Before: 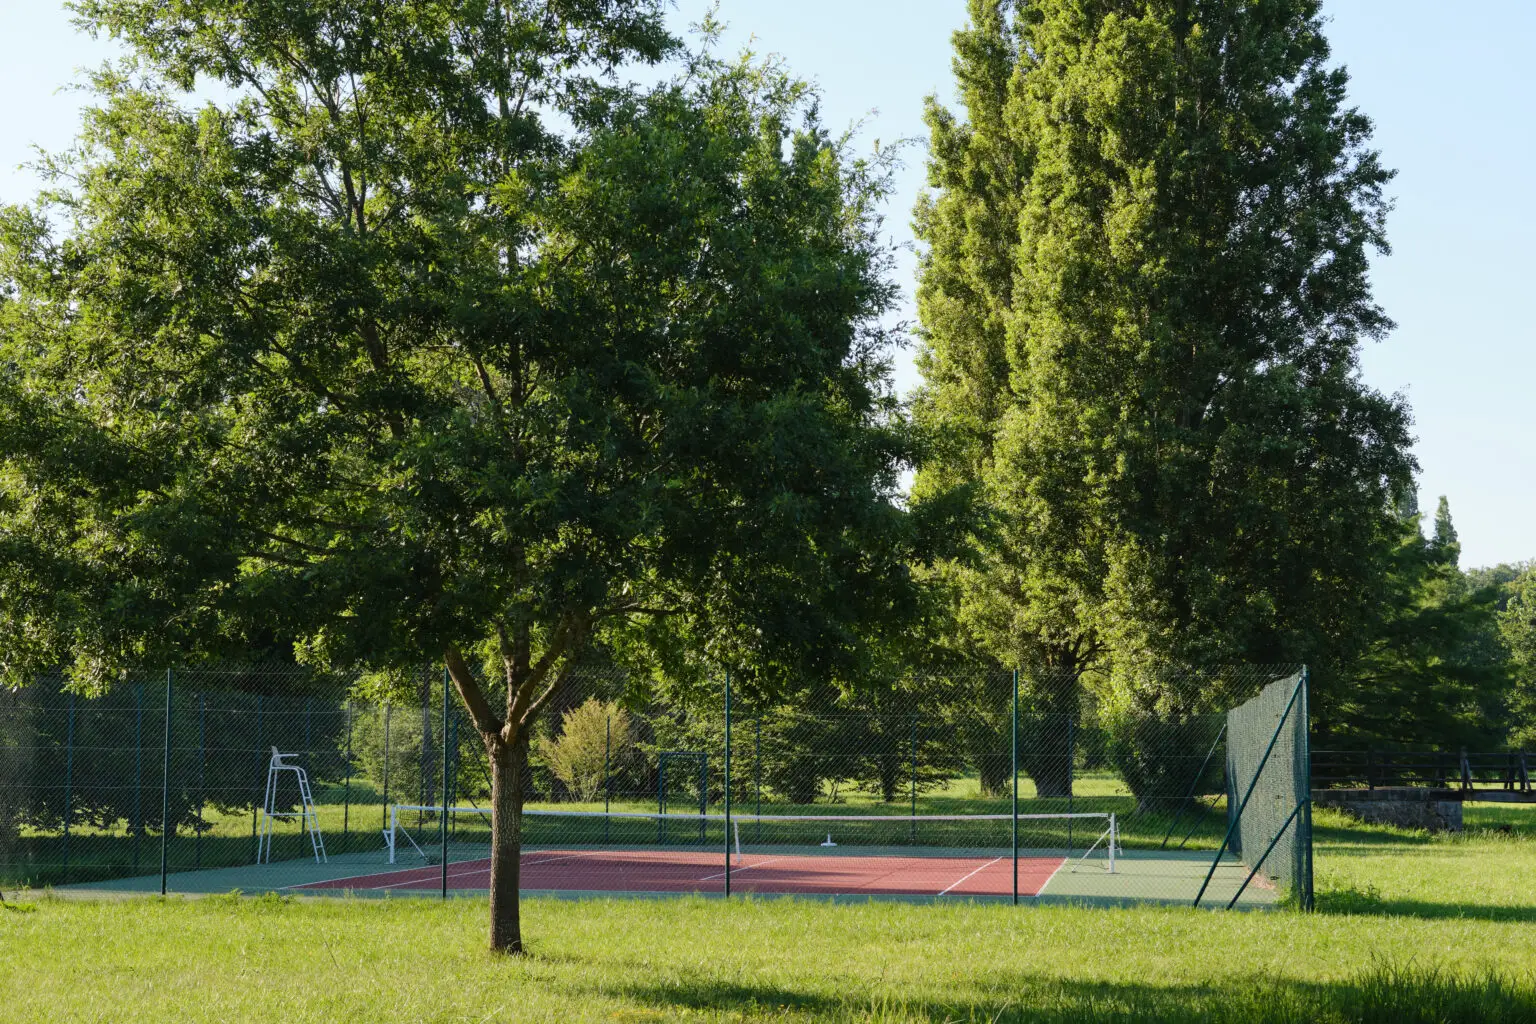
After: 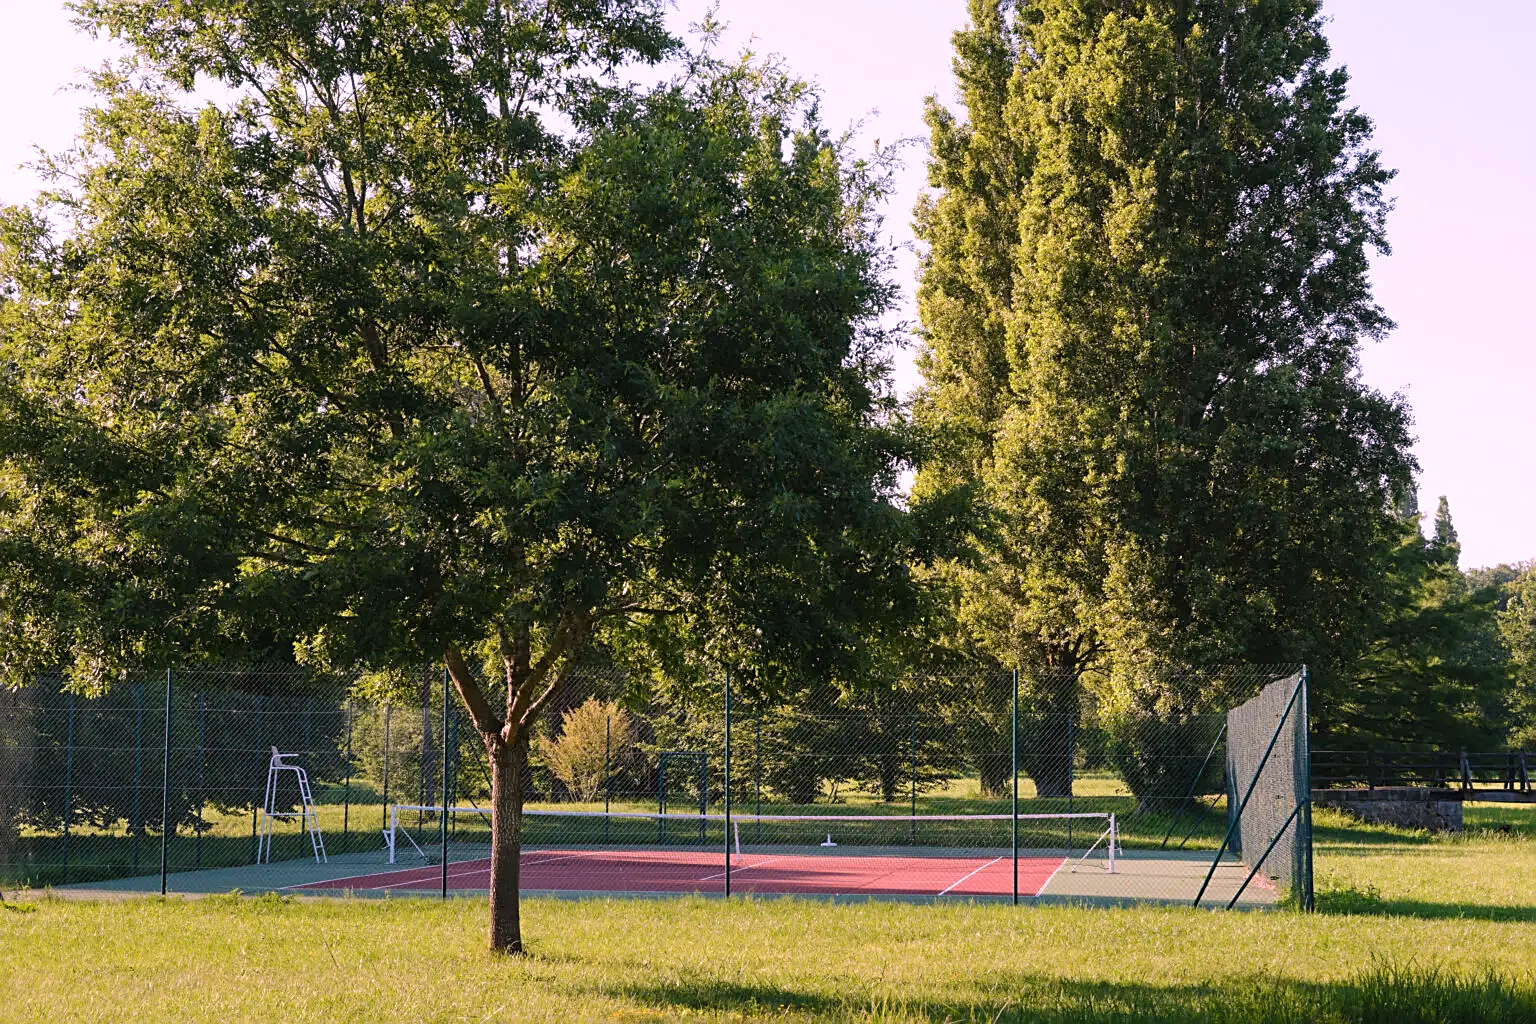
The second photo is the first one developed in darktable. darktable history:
sharpen: on, module defaults
white balance: red 1.188, blue 1.11
shadows and highlights: shadows 25, highlights -25
